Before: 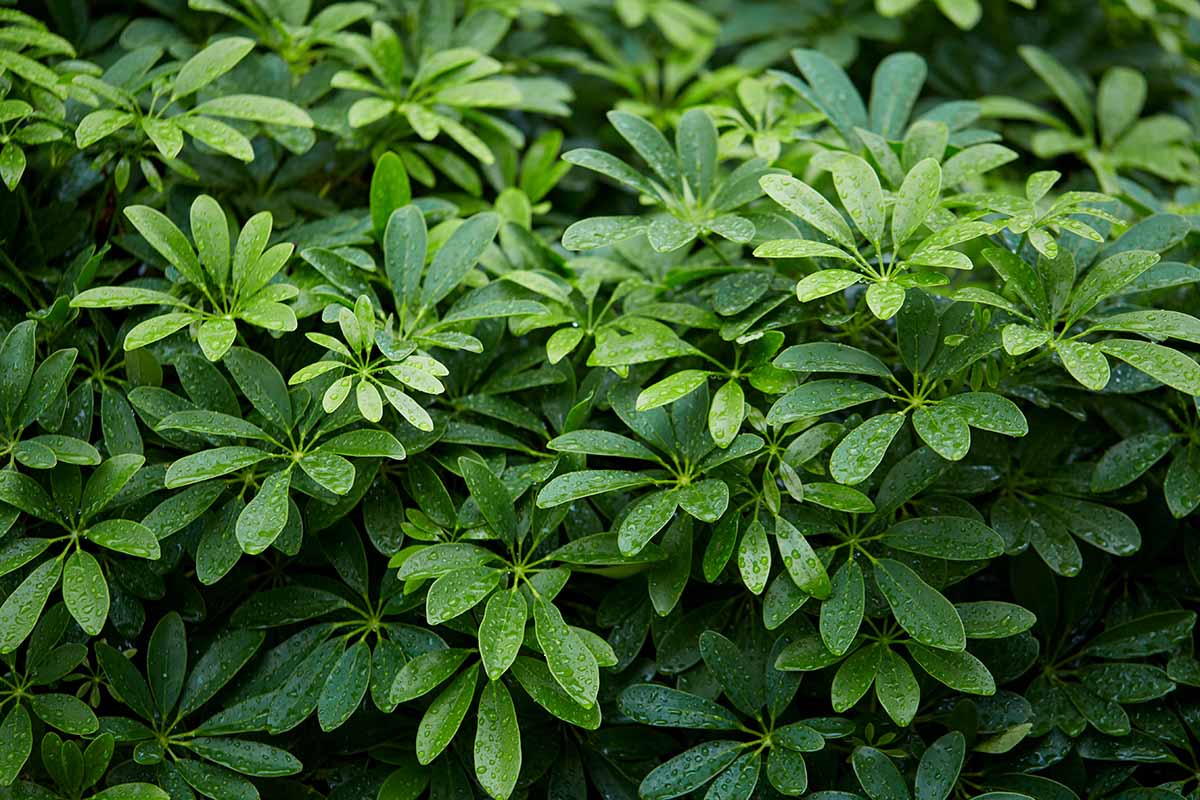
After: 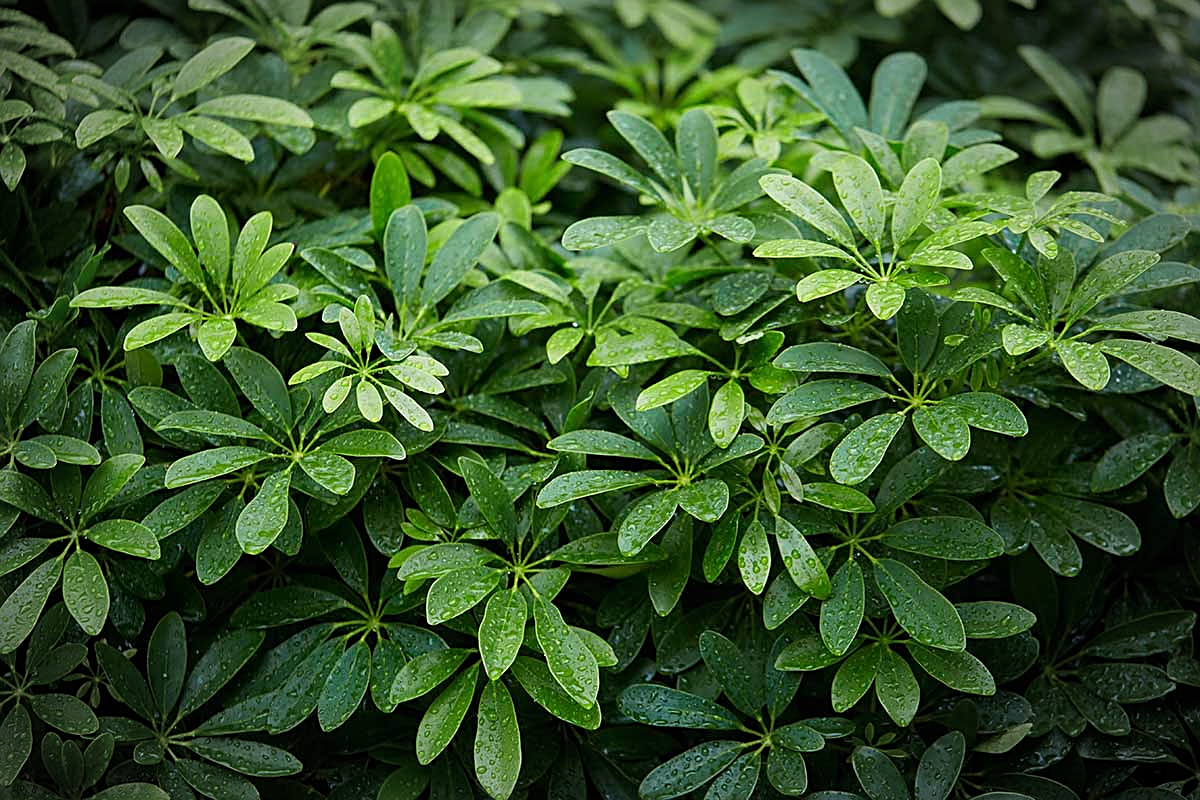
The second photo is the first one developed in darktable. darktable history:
vignetting: center (-0.01, 0), automatic ratio true
exposure: black level correction 0, exposure 0 EV, compensate highlight preservation false
sharpen: on, module defaults
